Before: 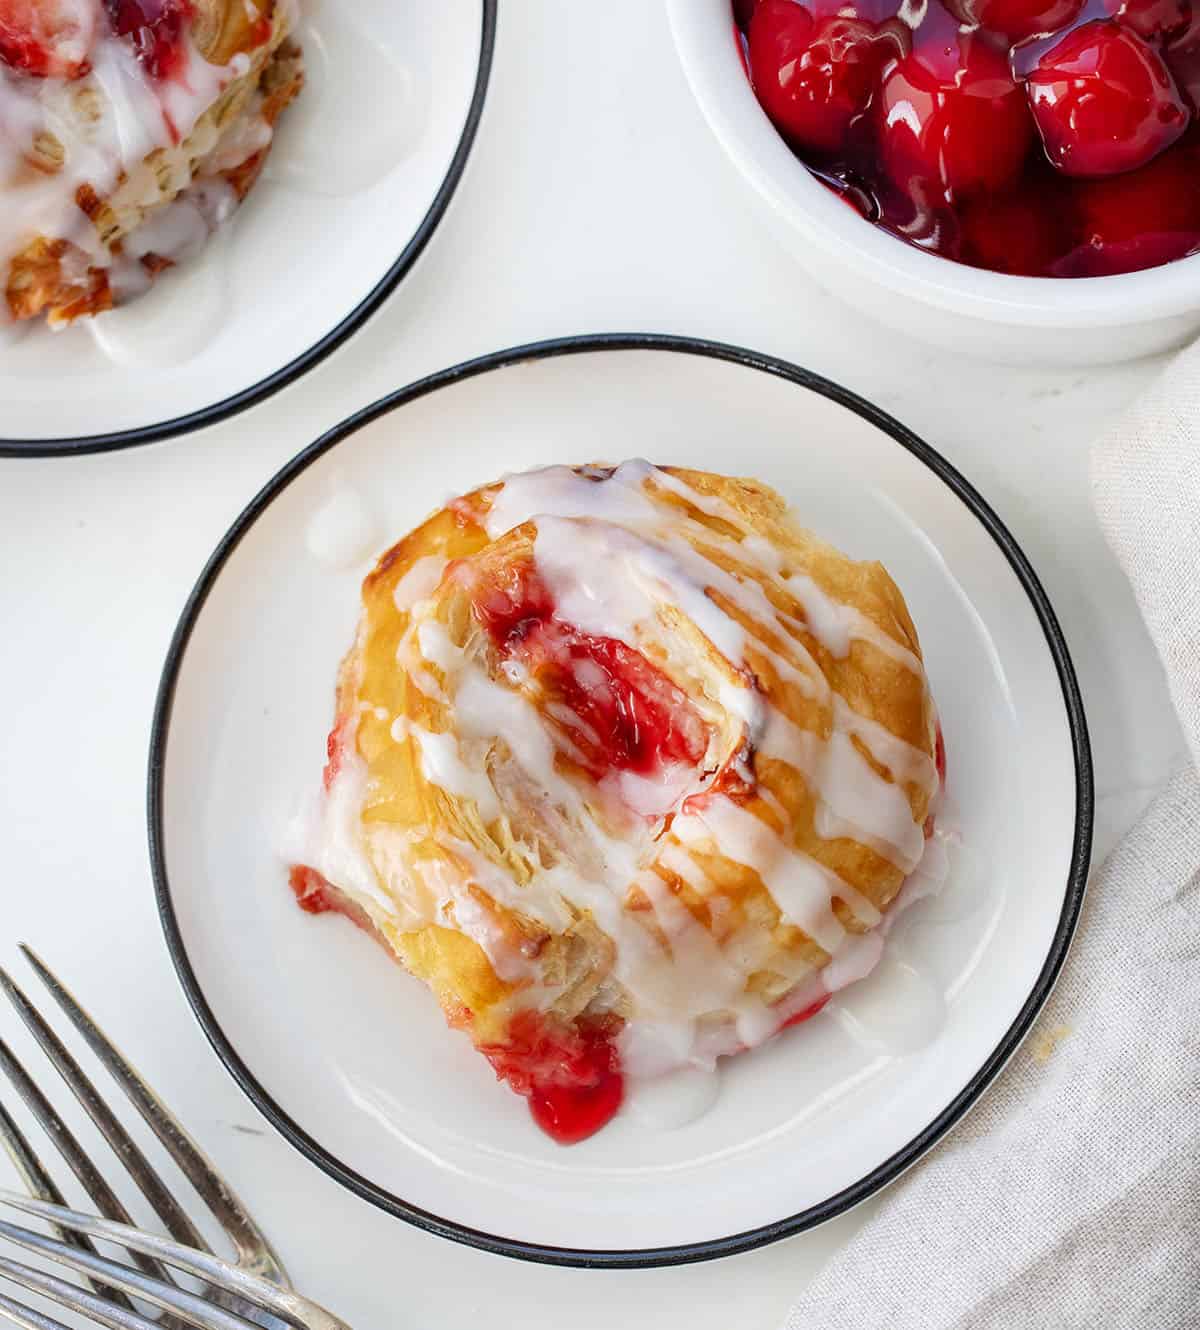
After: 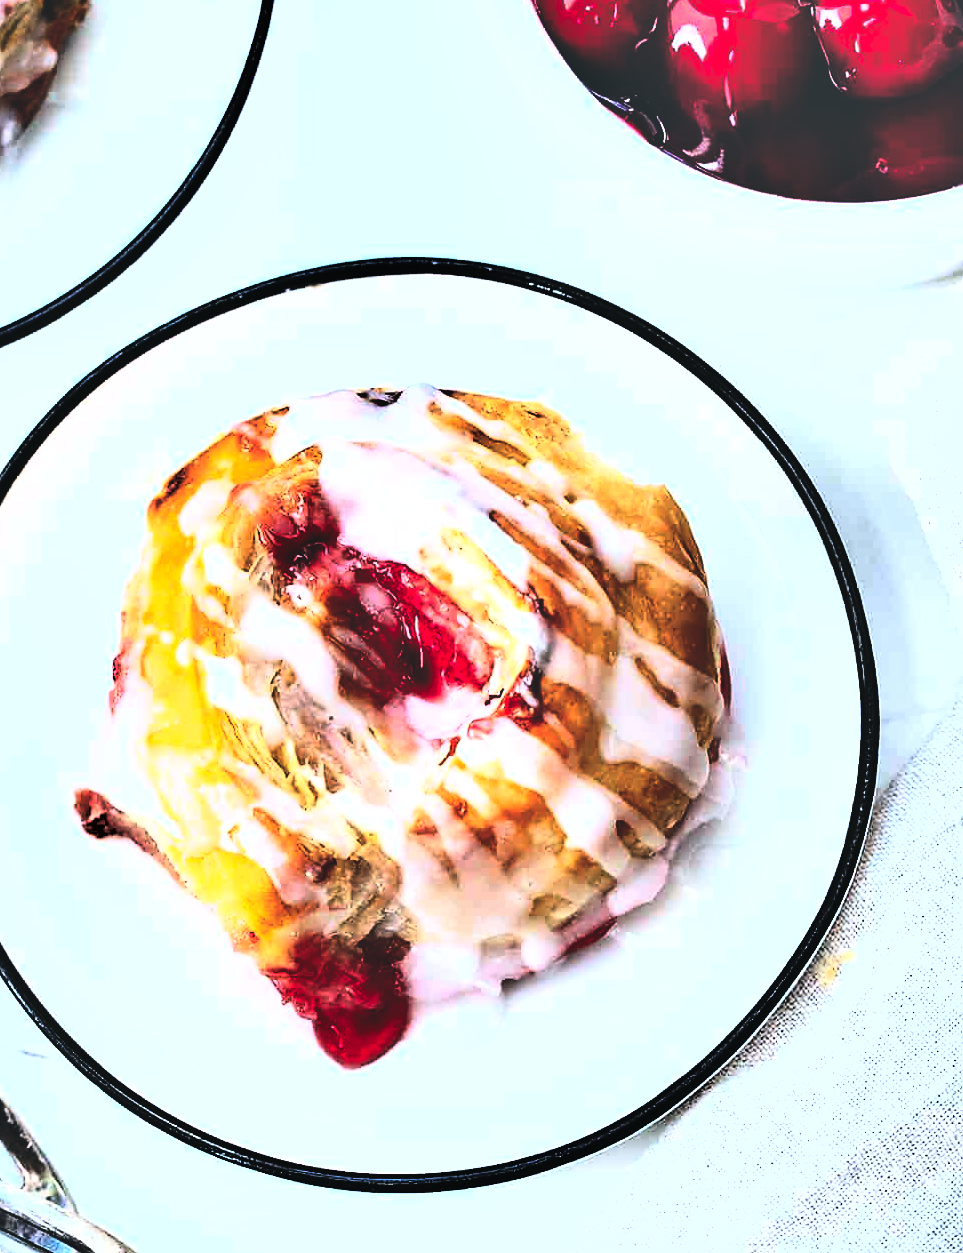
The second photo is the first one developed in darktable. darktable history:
crop and rotate: left 17.959%, top 5.771%, right 1.742%
white balance: red 0.954, blue 1.079
tone equalizer: -8 EV -0.75 EV, -7 EV -0.7 EV, -6 EV -0.6 EV, -5 EV -0.4 EV, -3 EV 0.4 EV, -2 EV 0.6 EV, -1 EV 0.7 EV, +0 EV 0.75 EV, edges refinement/feathering 500, mask exposure compensation -1.57 EV, preserve details no
rgb curve: curves: ch0 [(0, 0.186) (0.314, 0.284) (0.775, 0.708) (1, 1)], compensate middle gray true, preserve colors none
sharpen: radius 1.559, amount 0.373, threshold 1.271
shadows and highlights: highlights color adjustment 0%, soften with gaussian
color balance: lift [1.016, 0.983, 1, 1.017], gamma [0.958, 1, 1, 1], gain [0.981, 1.007, 0.993, 1.002], input saturation 118.26%, contrast 13.43%, contrast fulcrum 21.62%, output saturation 82.76%
base curve: curves: ch0 [(0, 0) (0.028, 0.03) (0.121, 0.232) (0.46, 0.748) (0.859, 0.968) (1, 1)]
